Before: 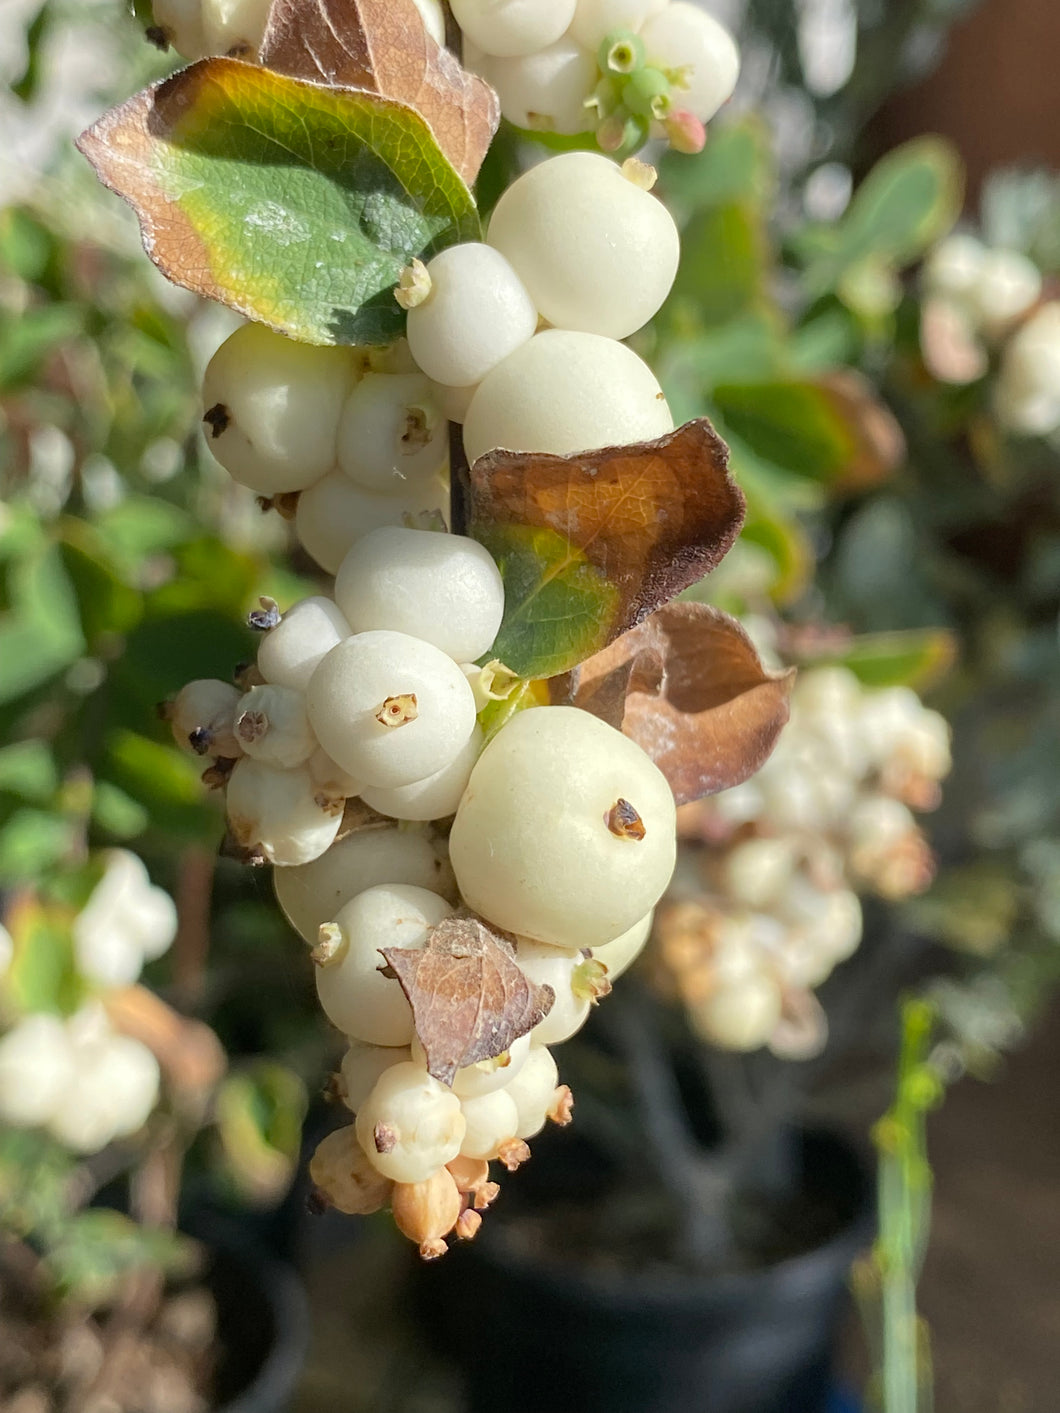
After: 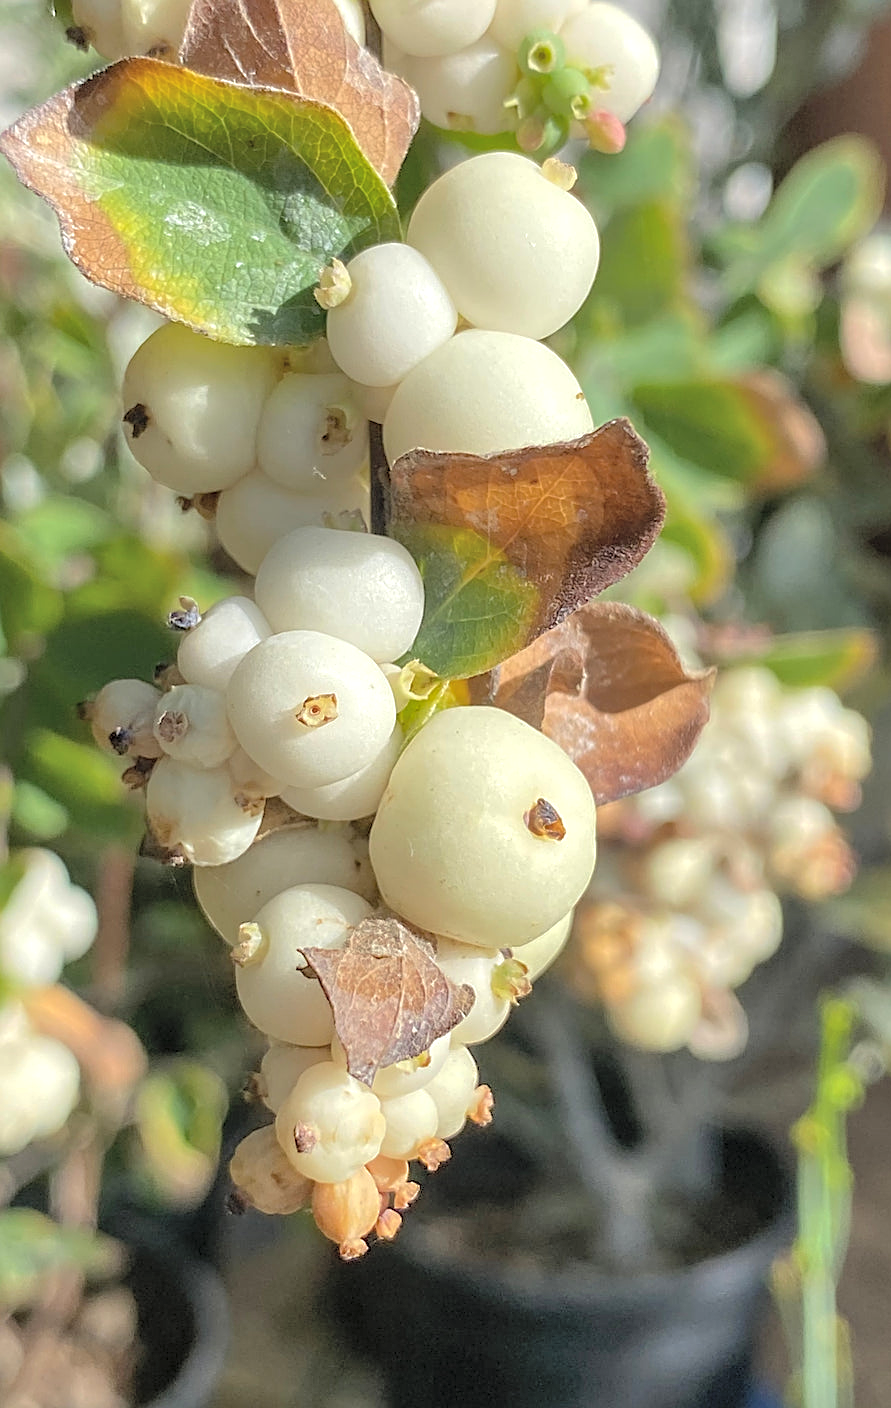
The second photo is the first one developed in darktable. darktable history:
contrast brightness saturation: brightness 0.28
crop: left 7.598%, right 7.873%
shadows and highlights: shadows 30
local contrast: on, module defaults
sharpen: on, module defaults
